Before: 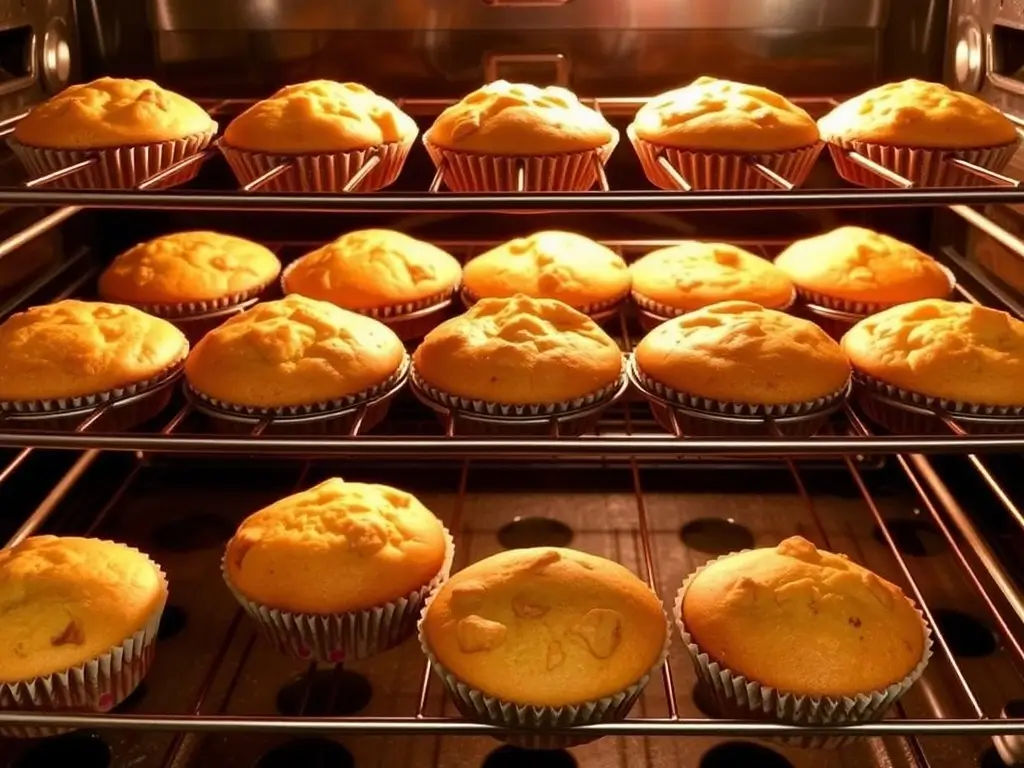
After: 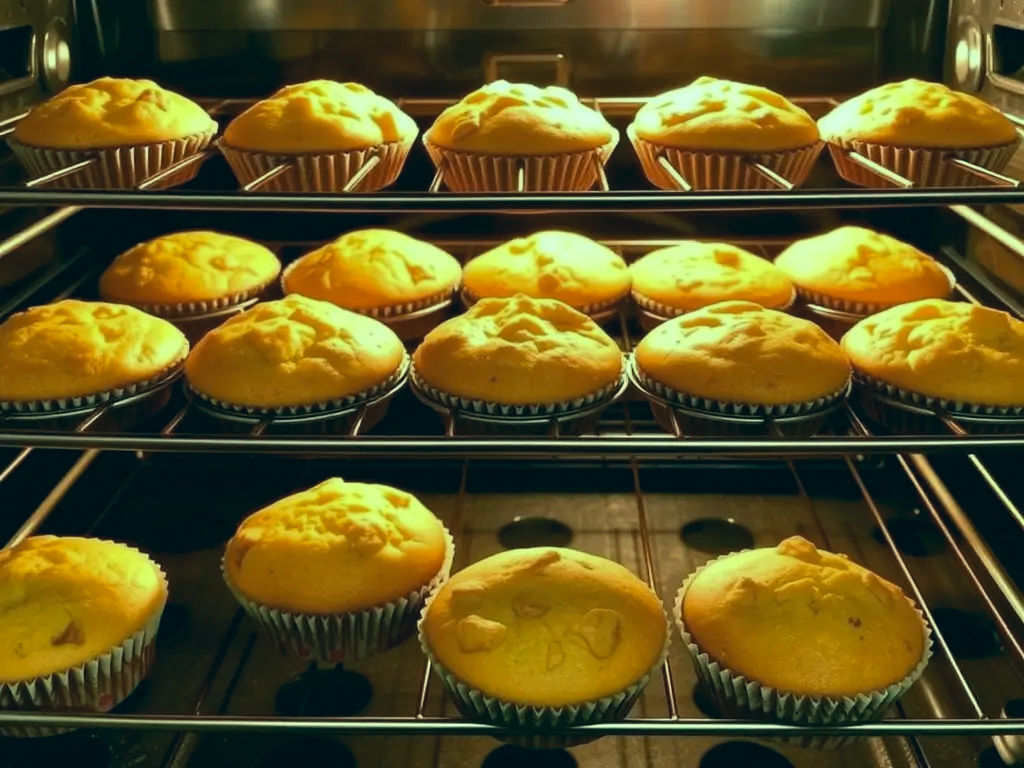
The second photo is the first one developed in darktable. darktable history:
color correction: highlights a* -19.39, highlights b* 9.8, shadows a* -20.83, shadows b* -10.96
